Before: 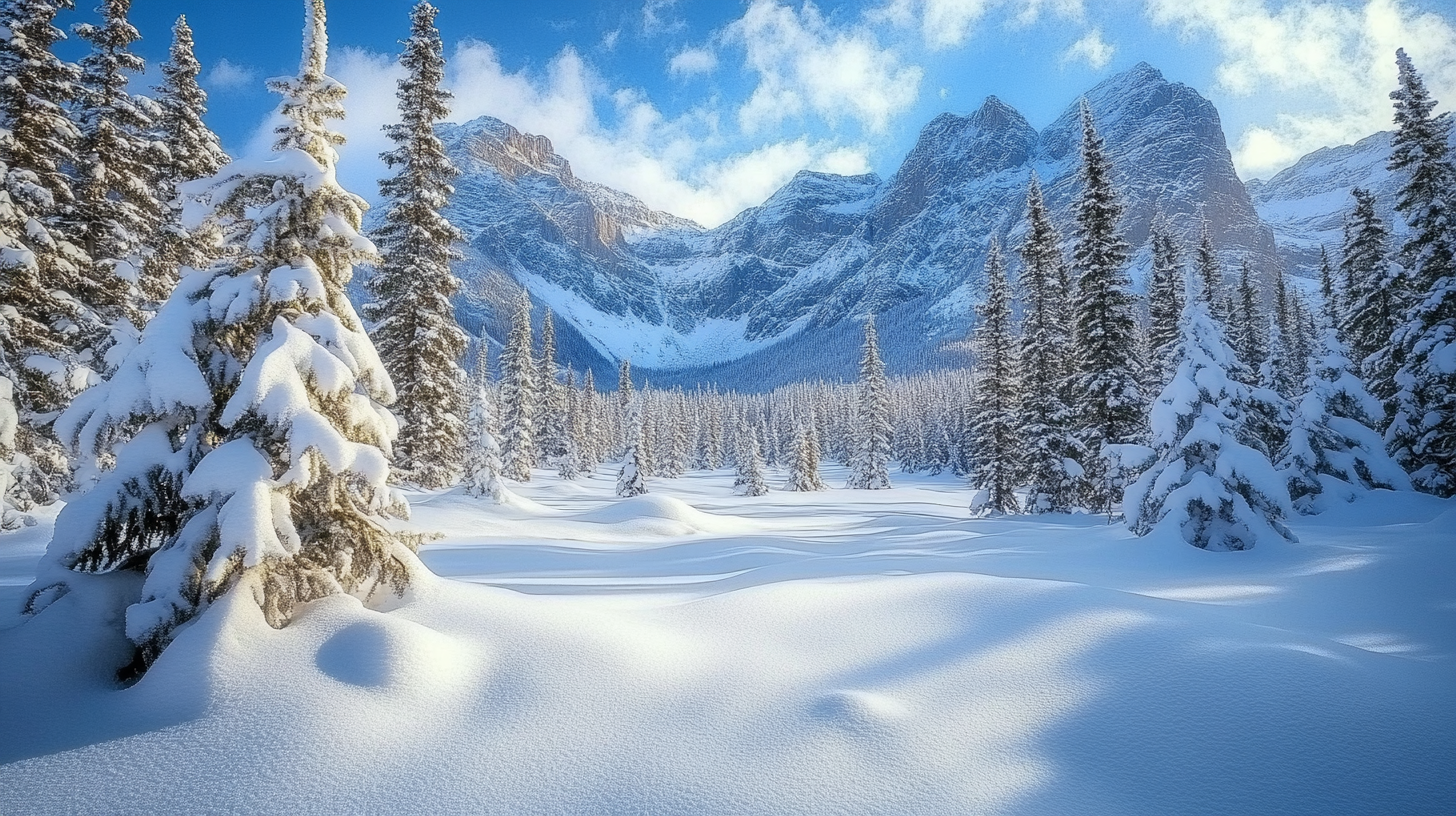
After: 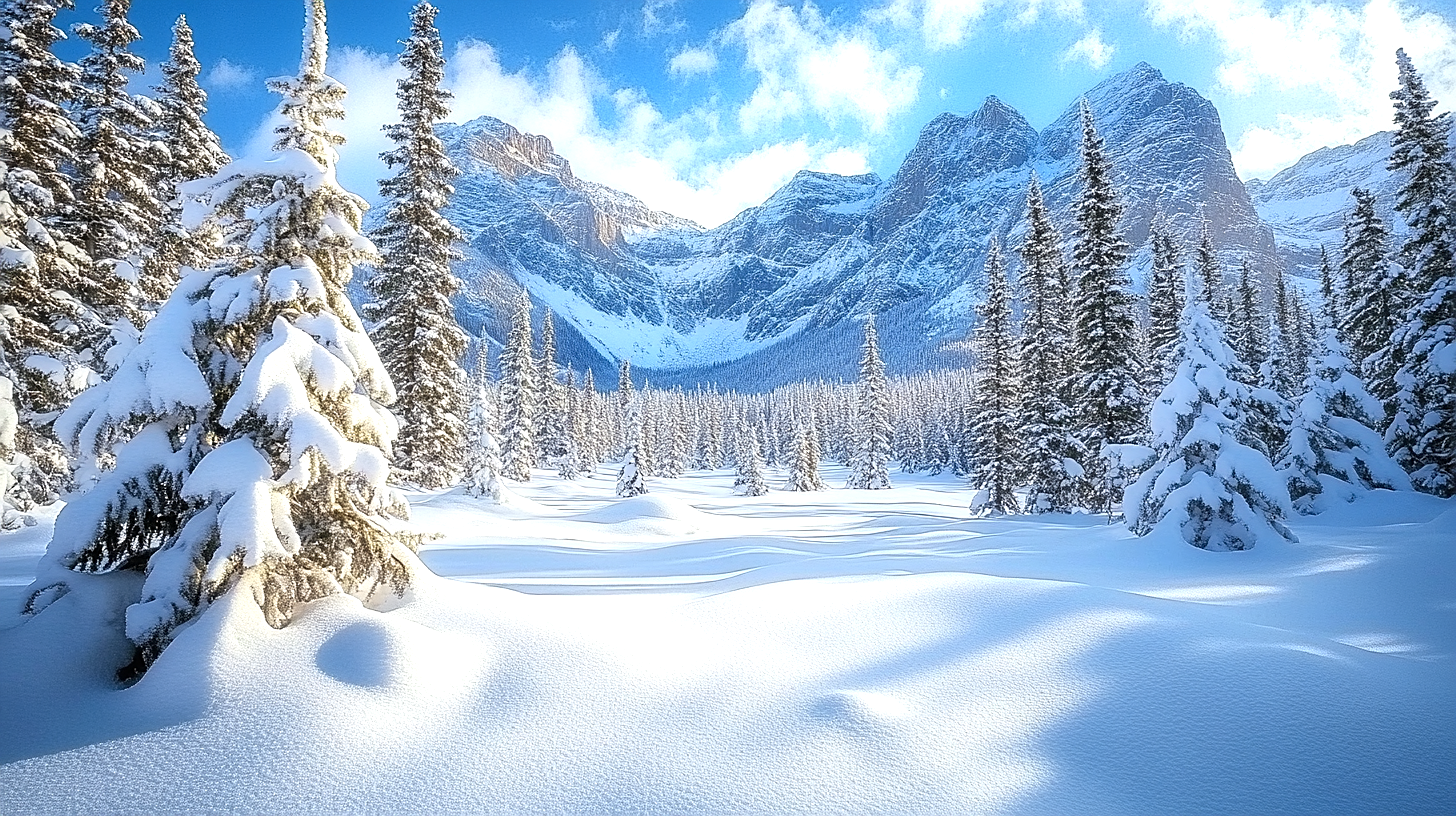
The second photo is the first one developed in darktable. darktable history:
exposure: black level correction 0, exposure 0.499 EV, compensate exposure bias true, compensate highlight preservation false
sharpen: on, module defaults
